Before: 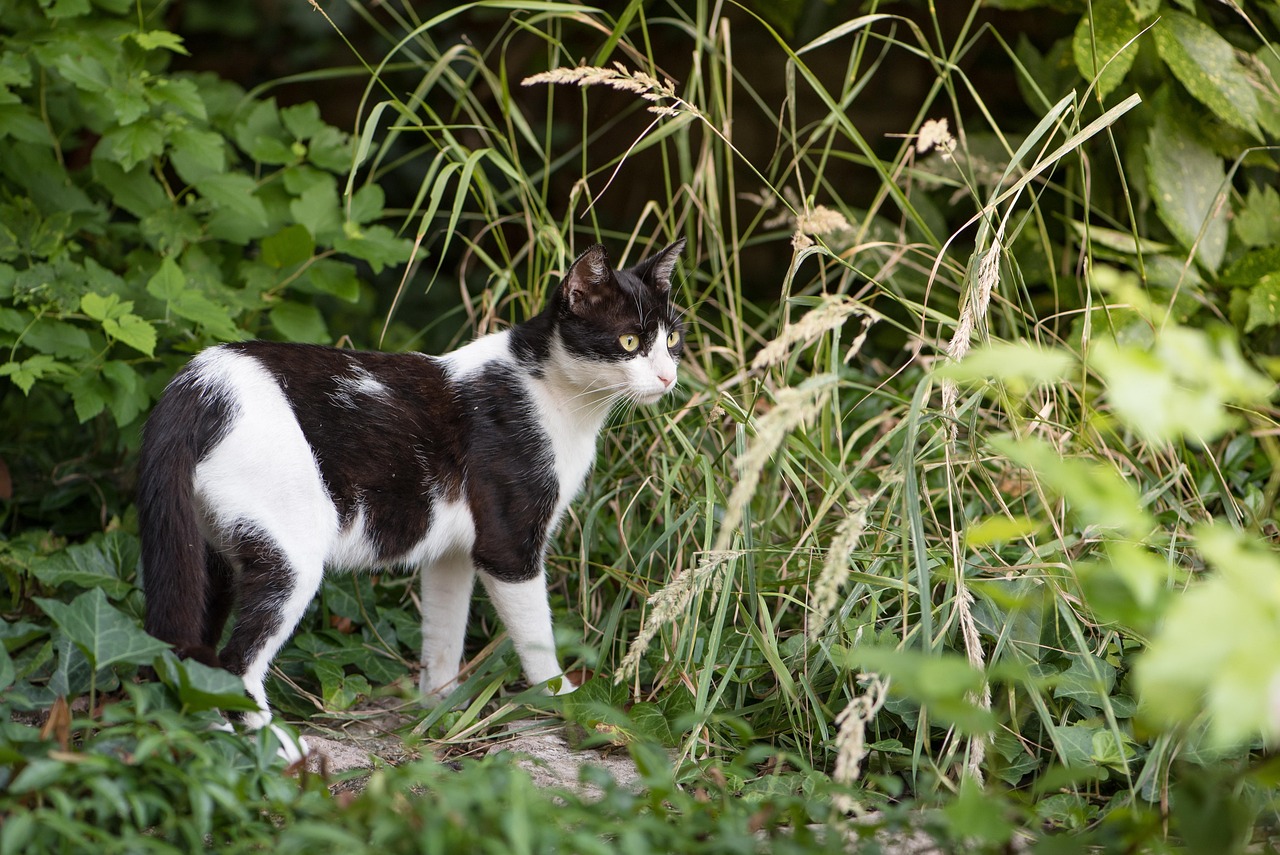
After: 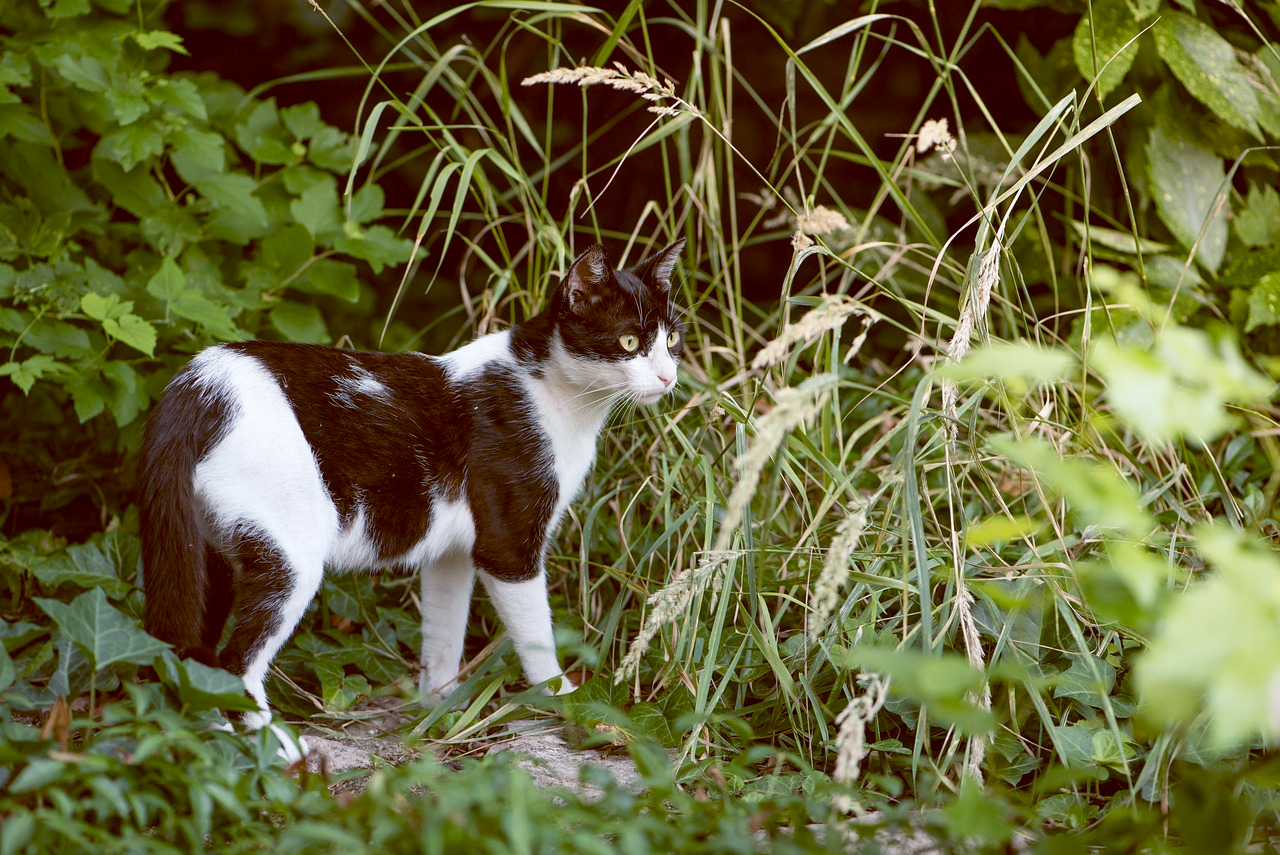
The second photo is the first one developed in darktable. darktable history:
color balance: lift [1, 1.015, 1.004, 0.985], gamma [1, 0.958, 0.971, 1.042], gain [1, 0.956, 0.977, 1.044]
